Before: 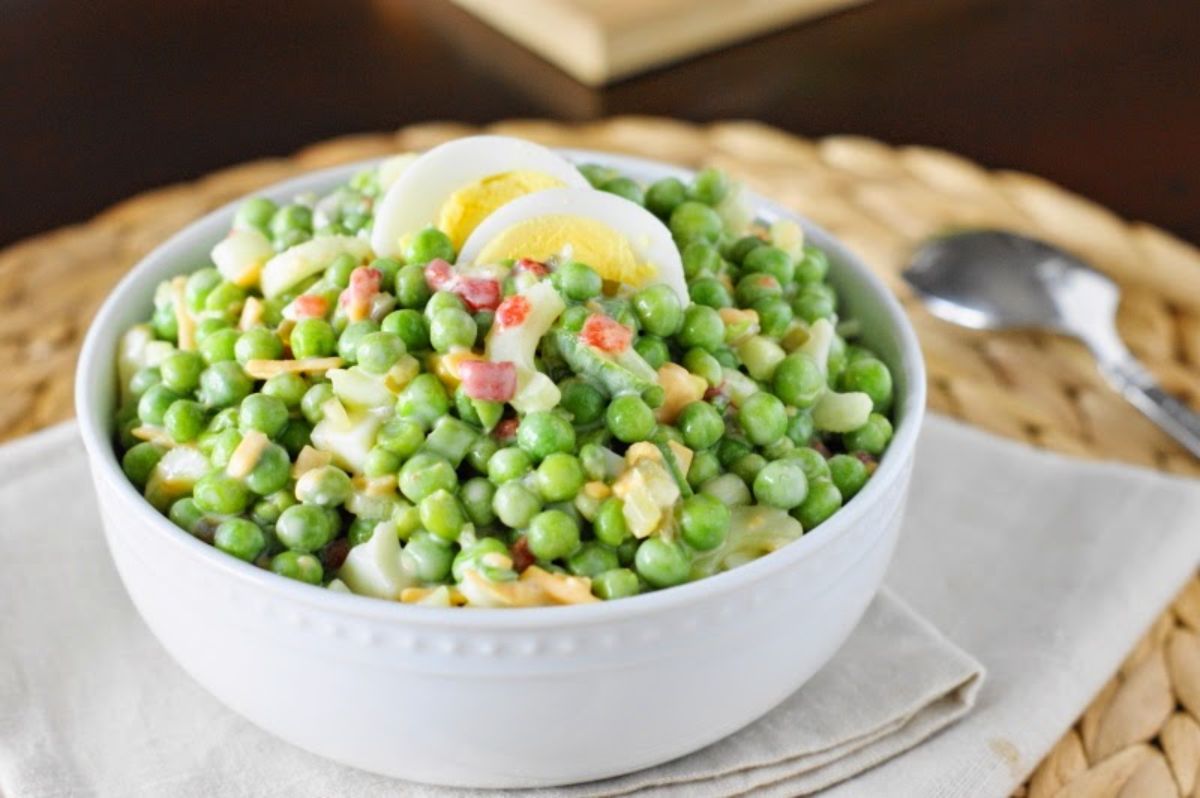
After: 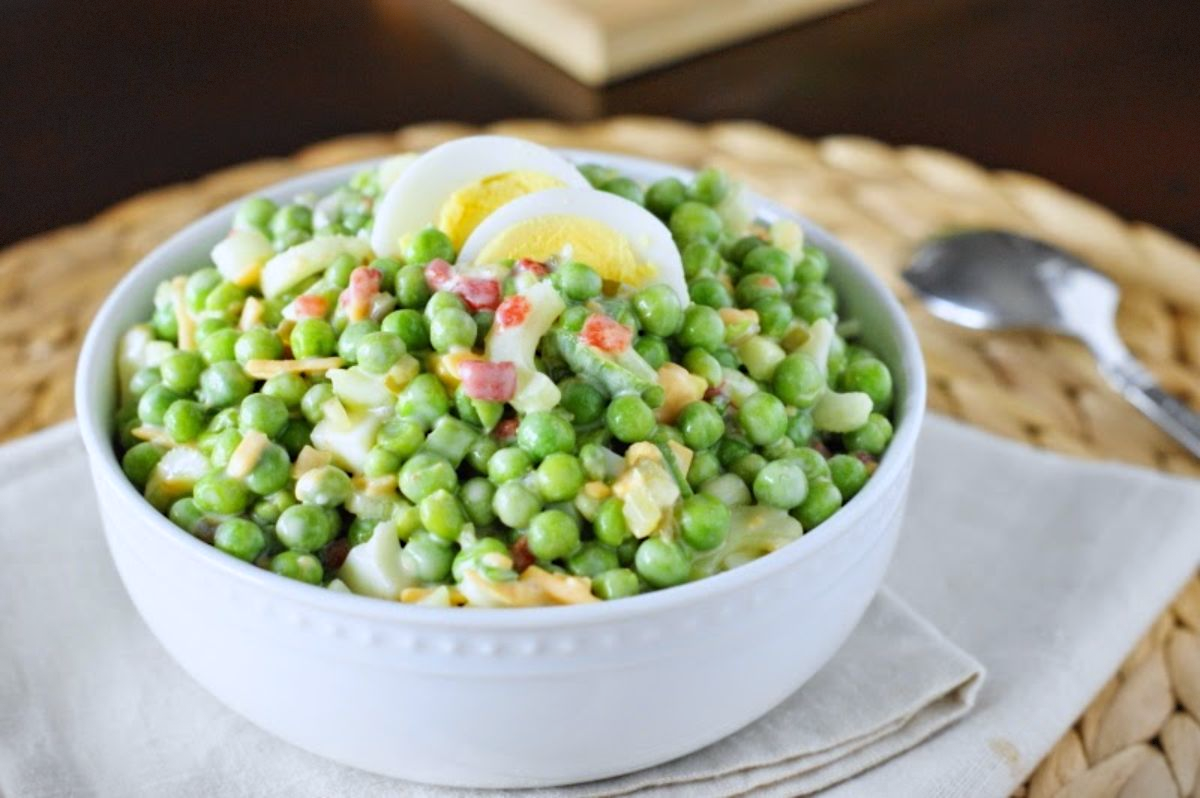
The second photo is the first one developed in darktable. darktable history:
white balance: red 0.967, blue 1.049
vignetting: fall-off start 100%, brightness -0.406, saturation -0.3, width/height ratio 1.324, dithering 8-bit output, unbound false
sharpen: radius 5.325, amount 0.312, threshold 26.433
